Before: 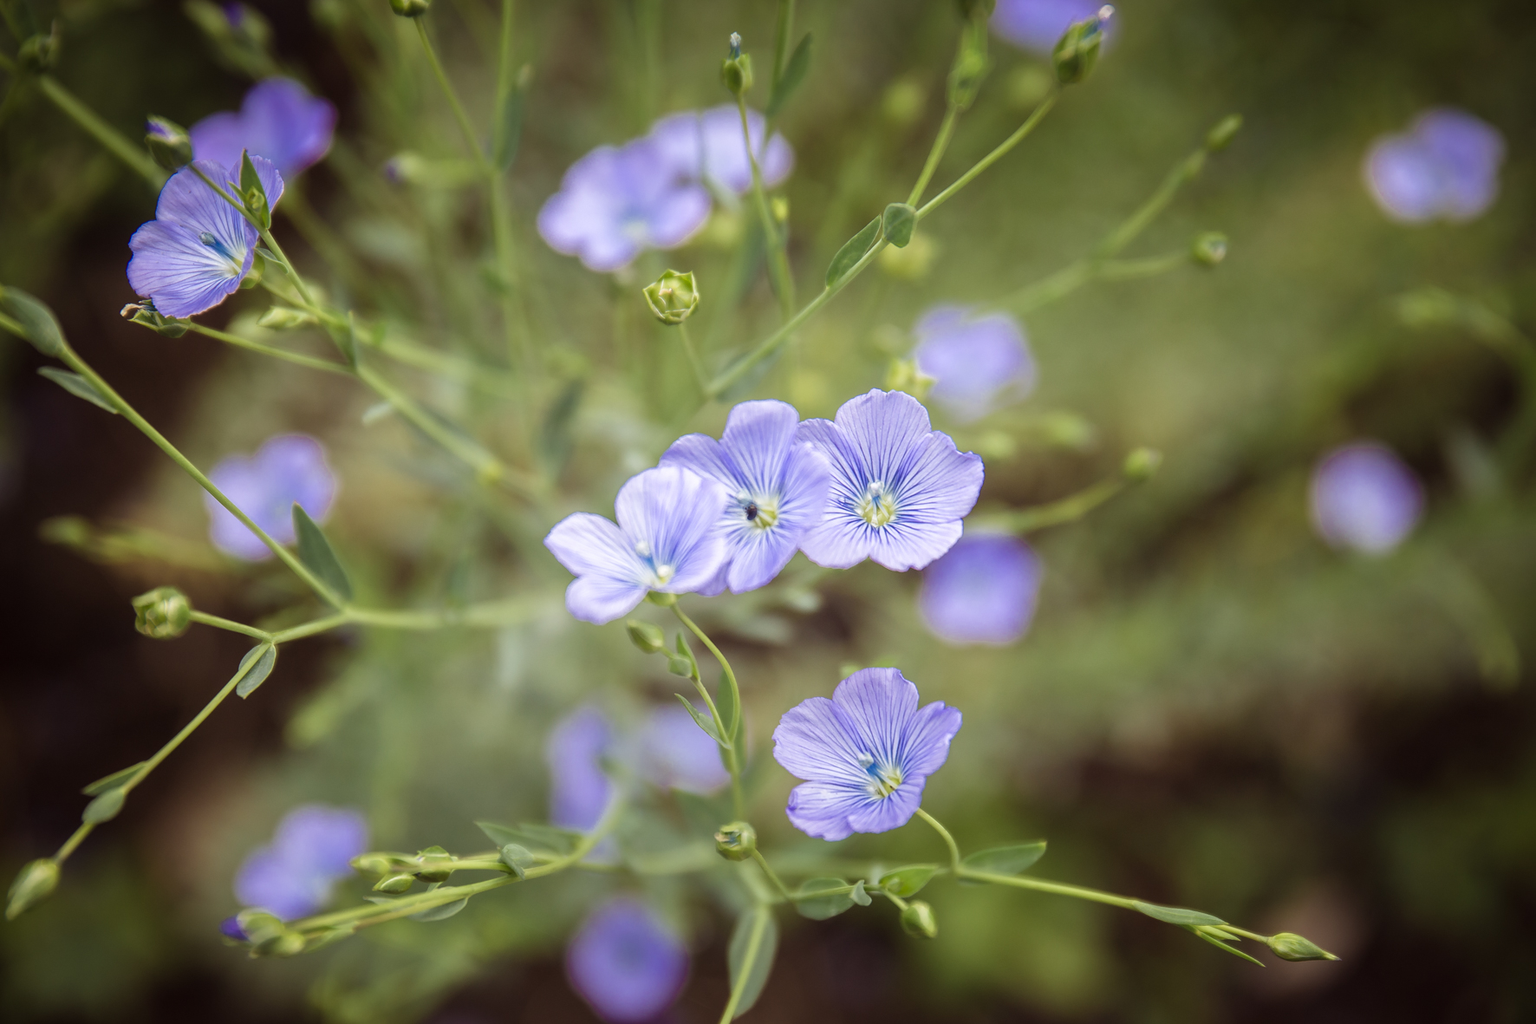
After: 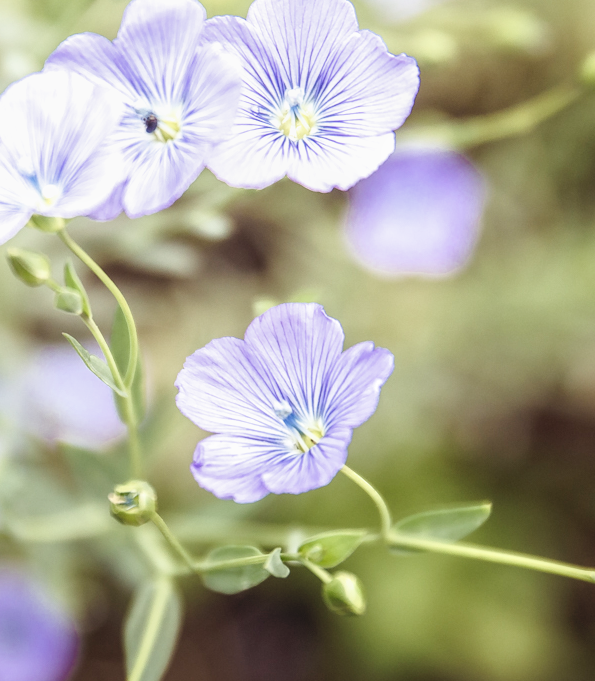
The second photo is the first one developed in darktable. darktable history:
shadows and highlights: shadows 42.9, highlights 7.27
crop: left 40.416%, top 39.595%, right 25.995%, bottom 2.684%
filmic rgb: black relative exposure -7.96 EV, white relative exposure 2.47 EV, threshold 3 EV, hardness 6.37, enable highlight reconstruction true
local contrast: on, module defaults
tone curve: curves: ch0 [(0, 0.047) (0.199, 0.263) (0.47, 0.555) (0.805, 0.839) (1, 0.962)], preserve colors none
exposure: black level correction 0.001, exposure 0.499 EV, compensate highlight preservation false
